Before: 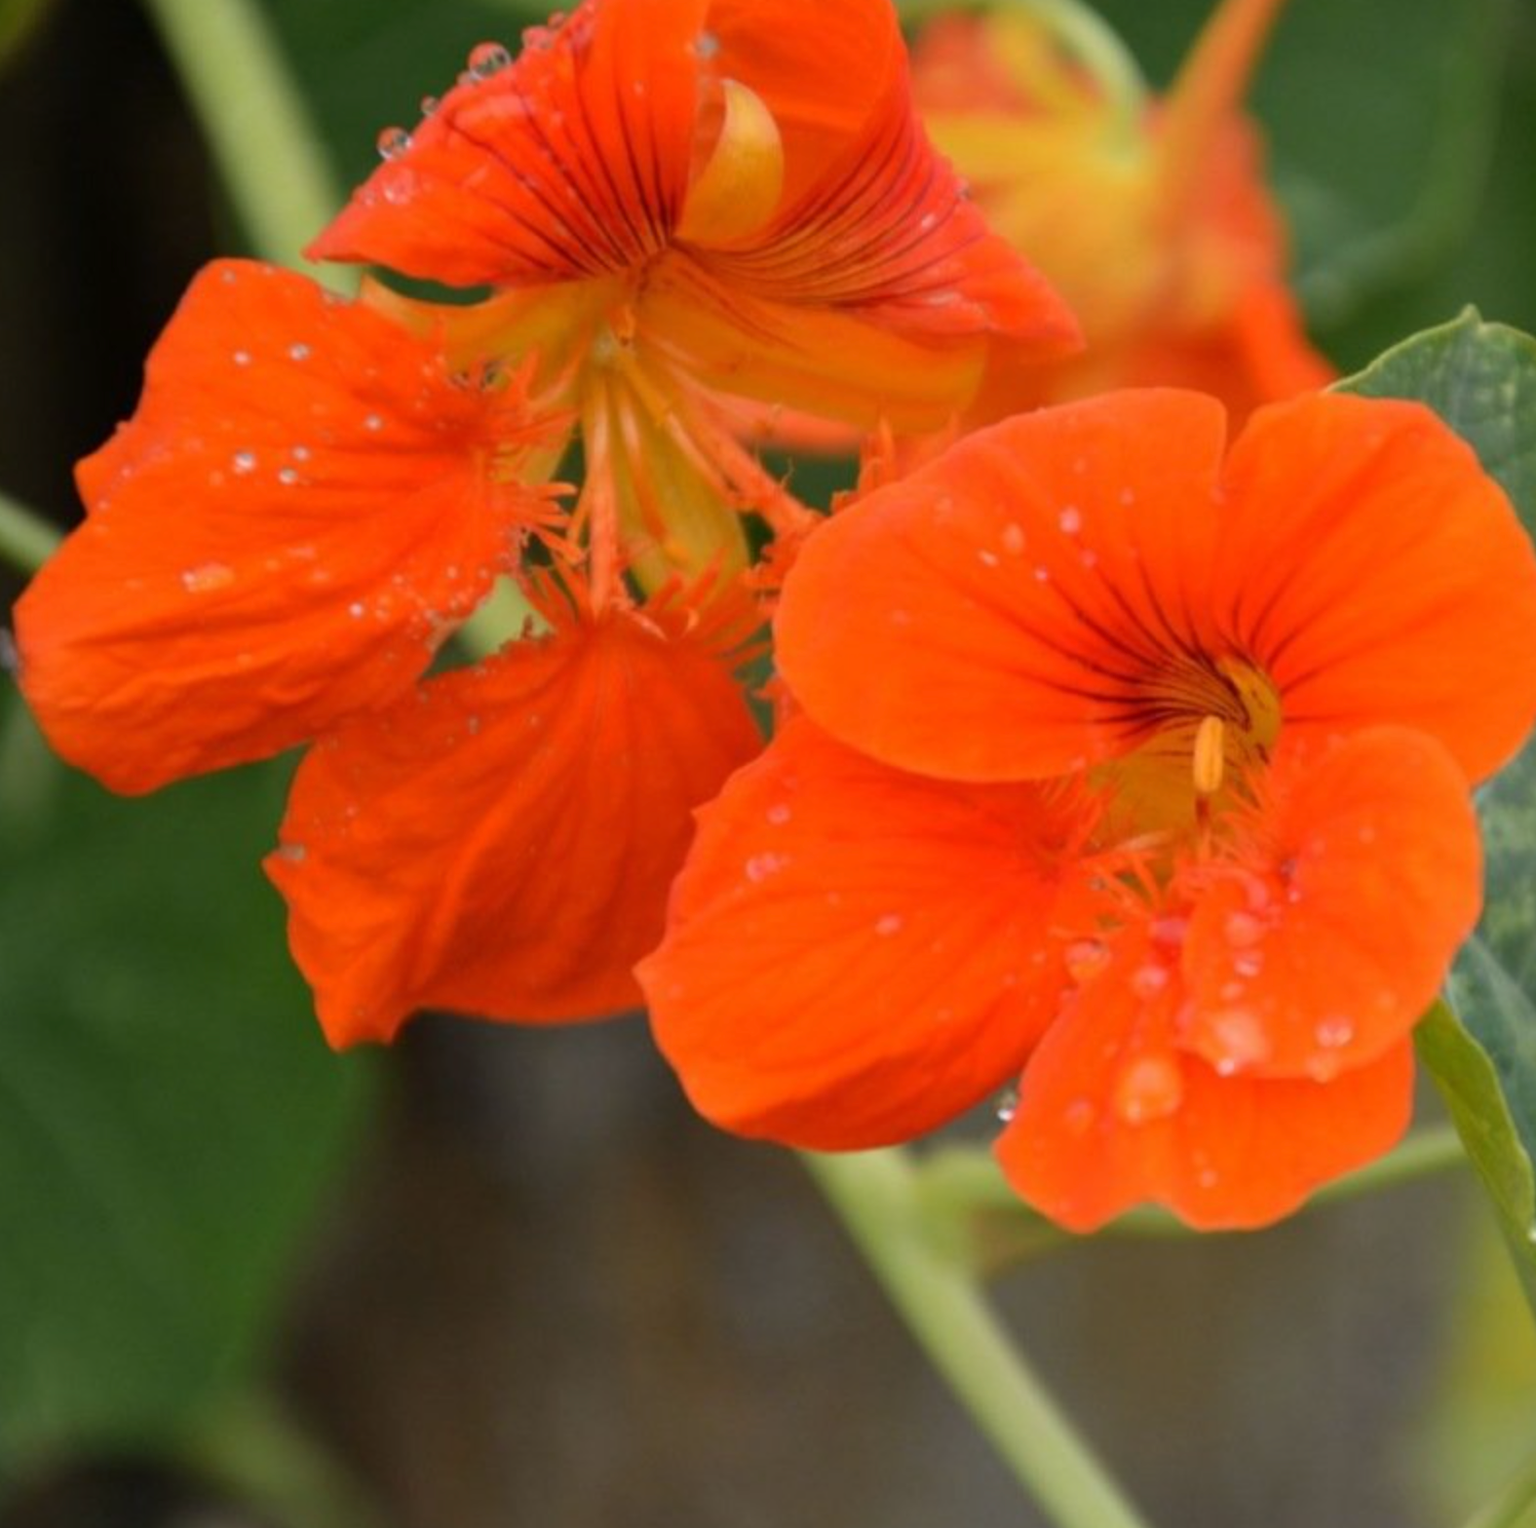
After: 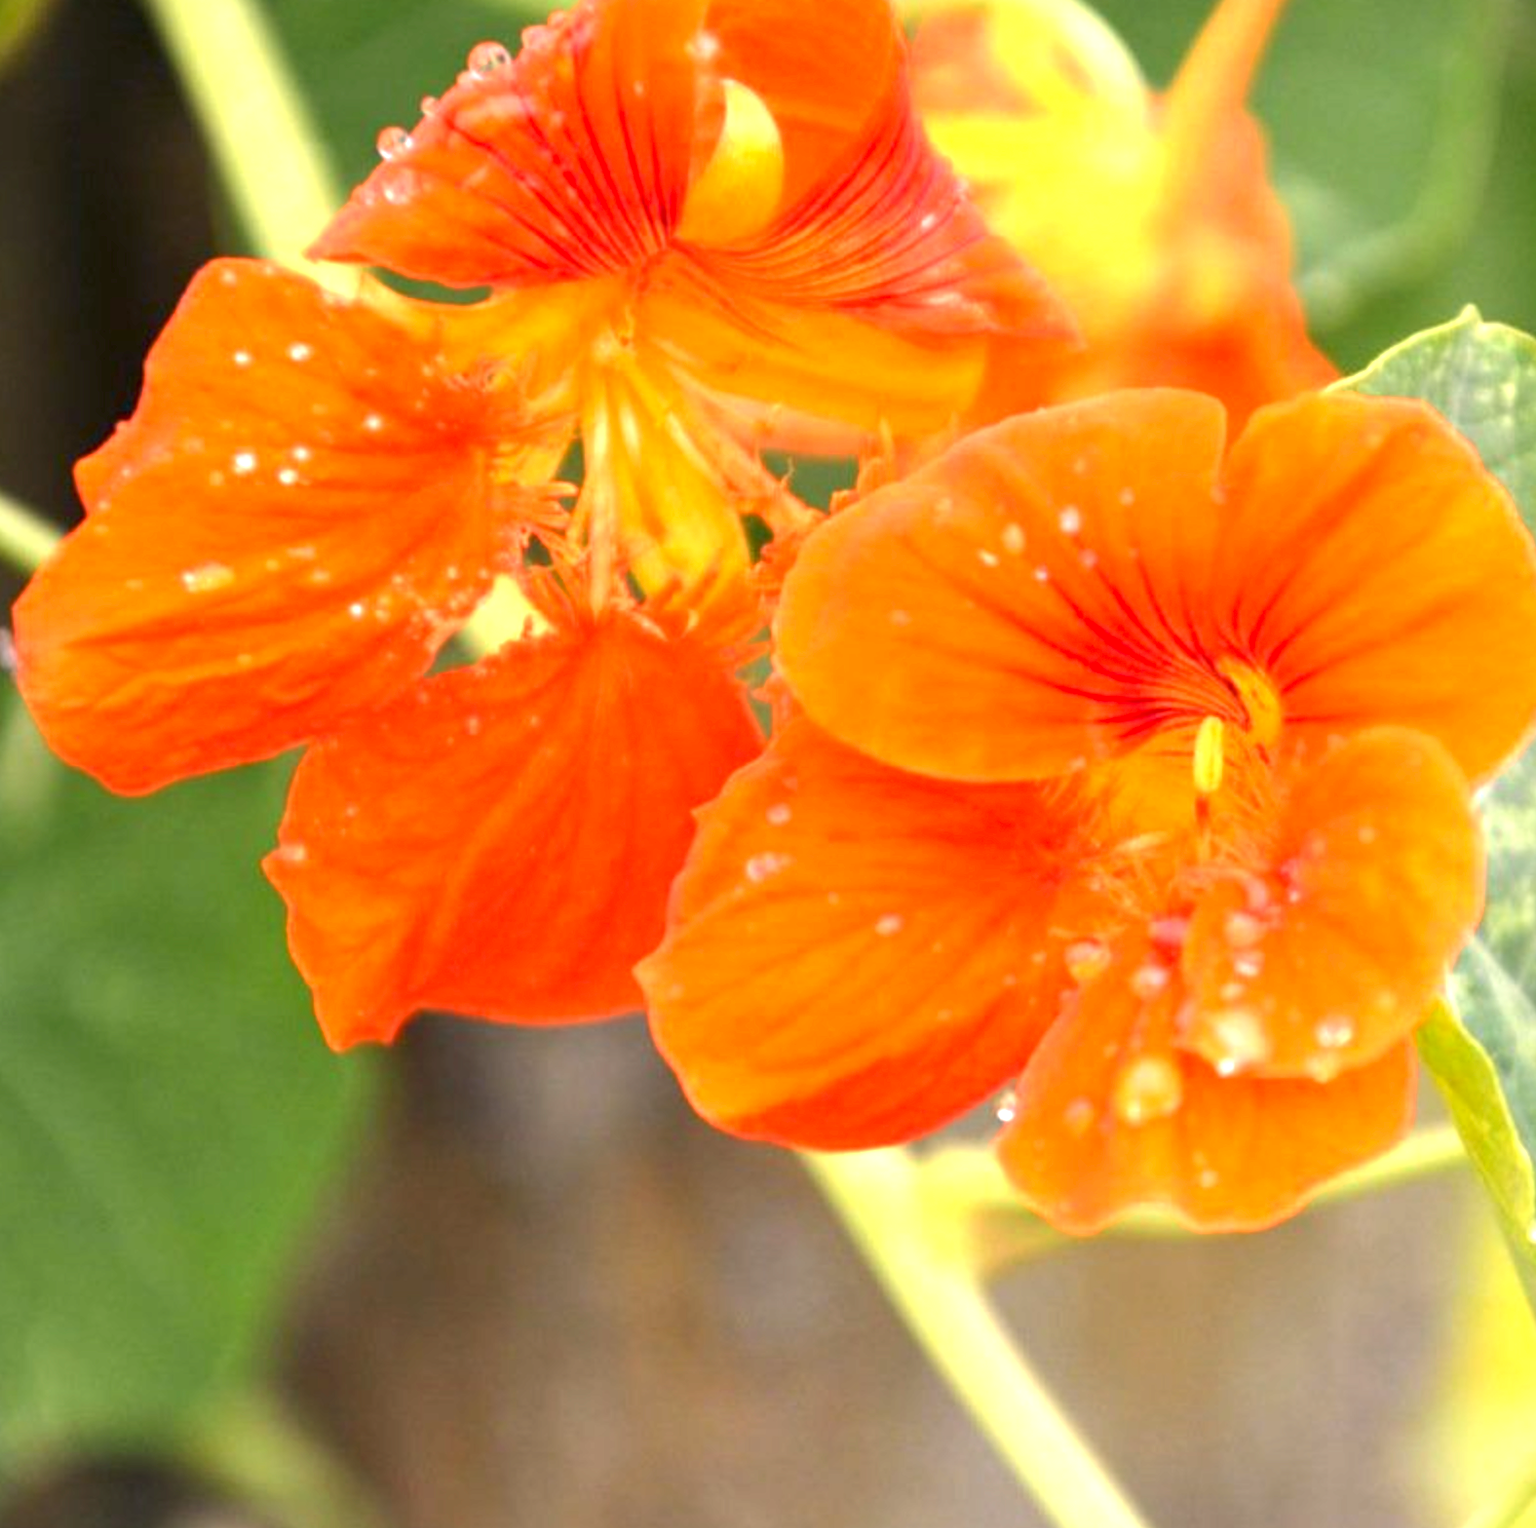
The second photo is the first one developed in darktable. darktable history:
exposure: black level correction 0, exposure 1.9 EV, compensate highlight preservation false
color correction: highlights a* 7.34, highlights b* 4.37
